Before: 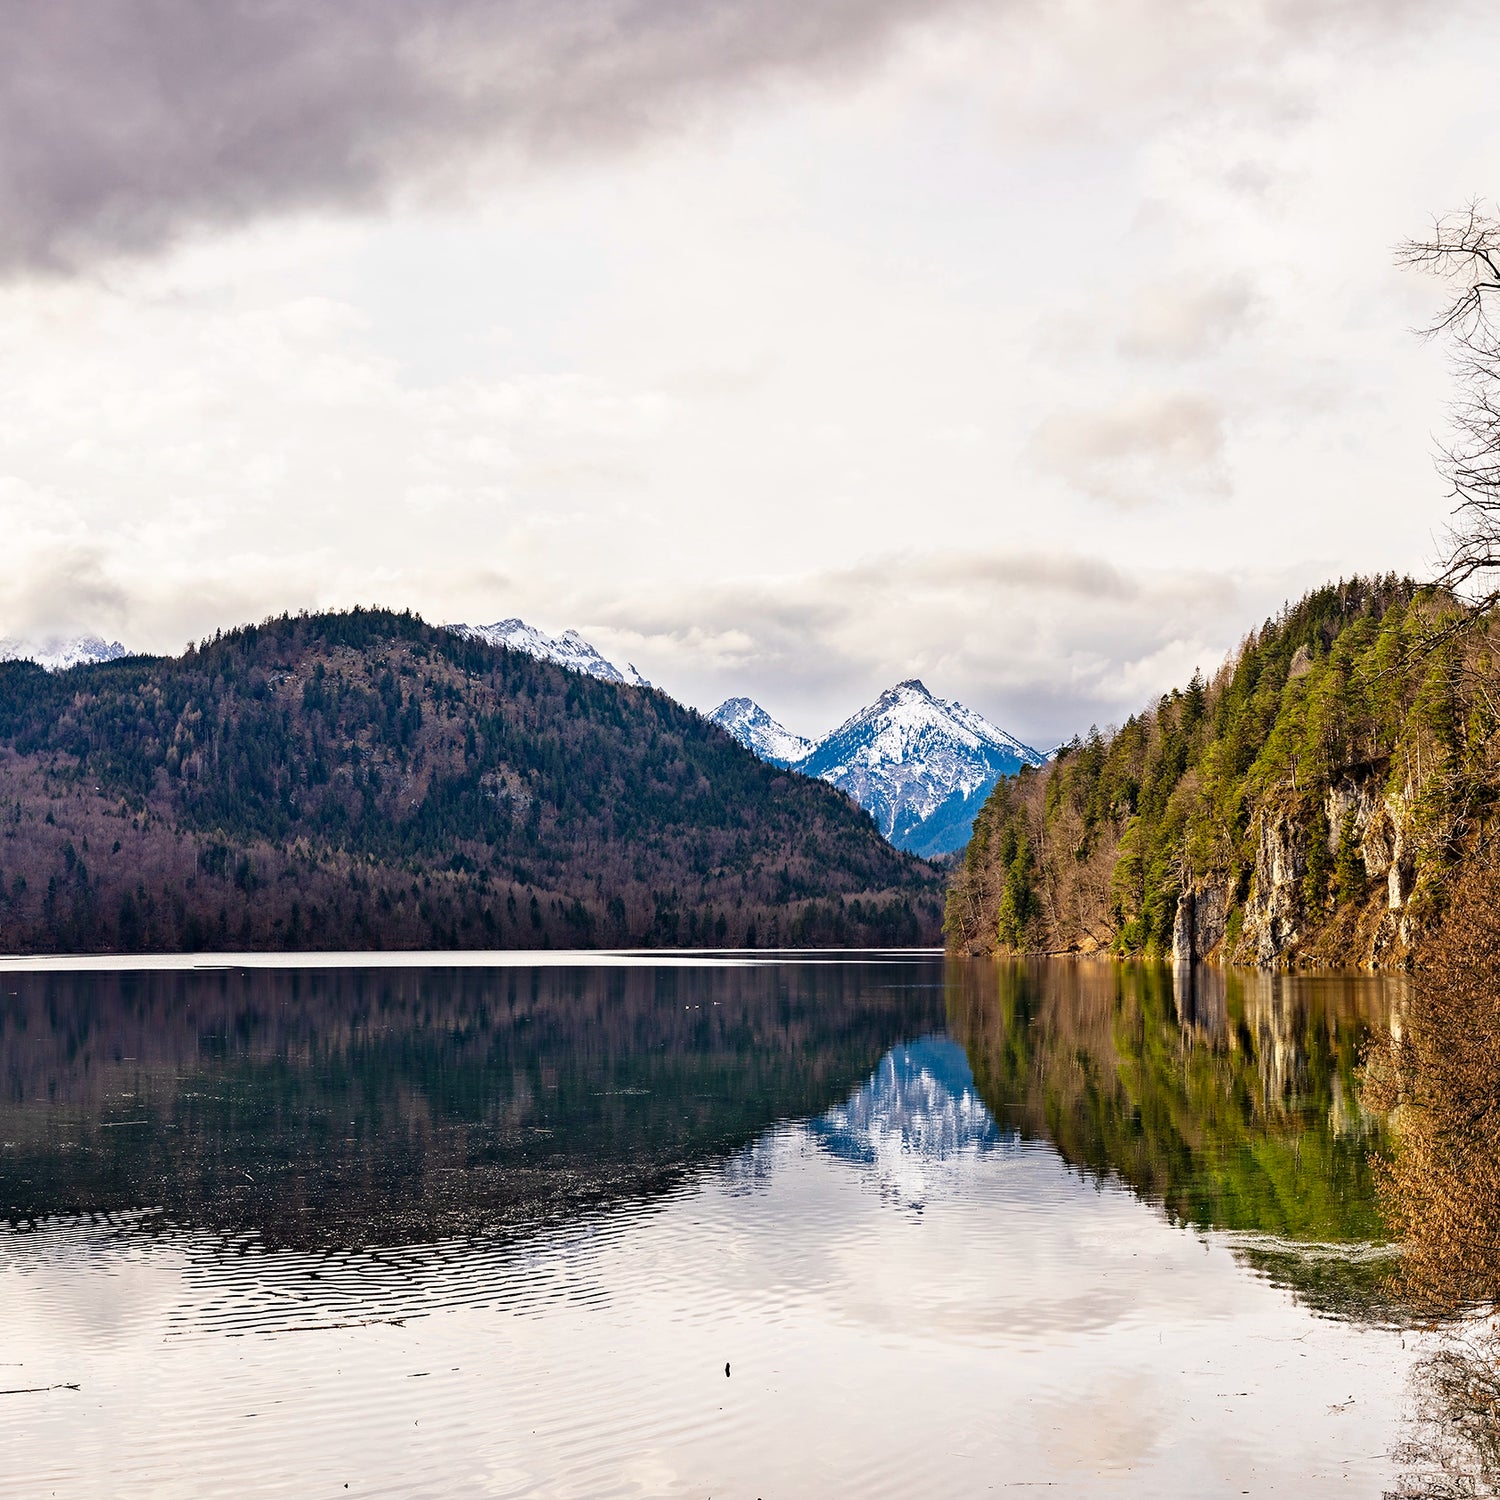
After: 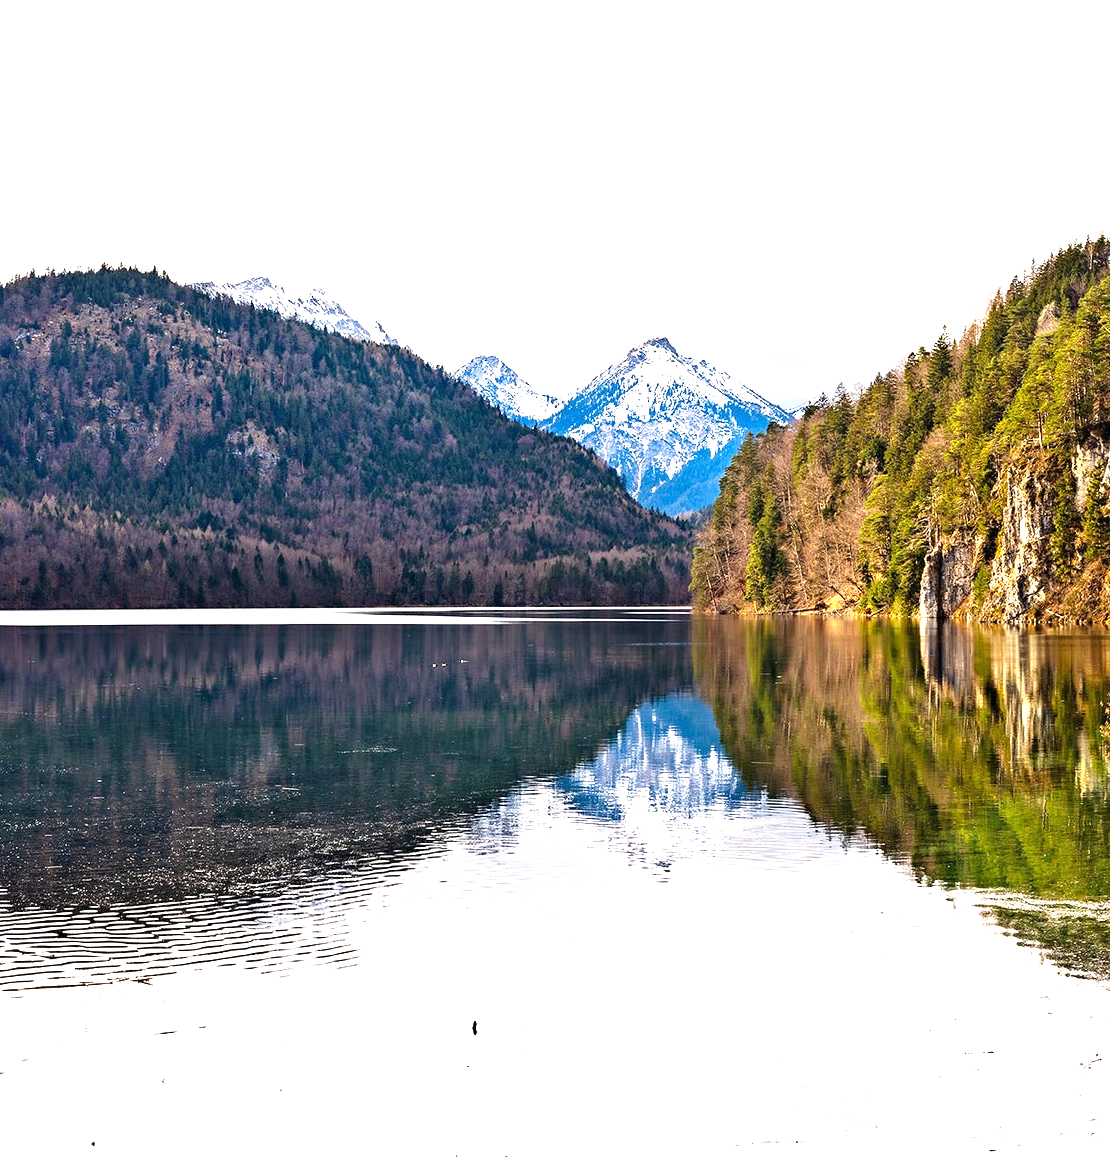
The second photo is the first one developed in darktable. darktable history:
crop: left 16.871%, top 22.857%, right 9.116%
exposure: black level correction 0, exposure 1.1 EV, compensate exposure bias true, compensate highlight preservation false
